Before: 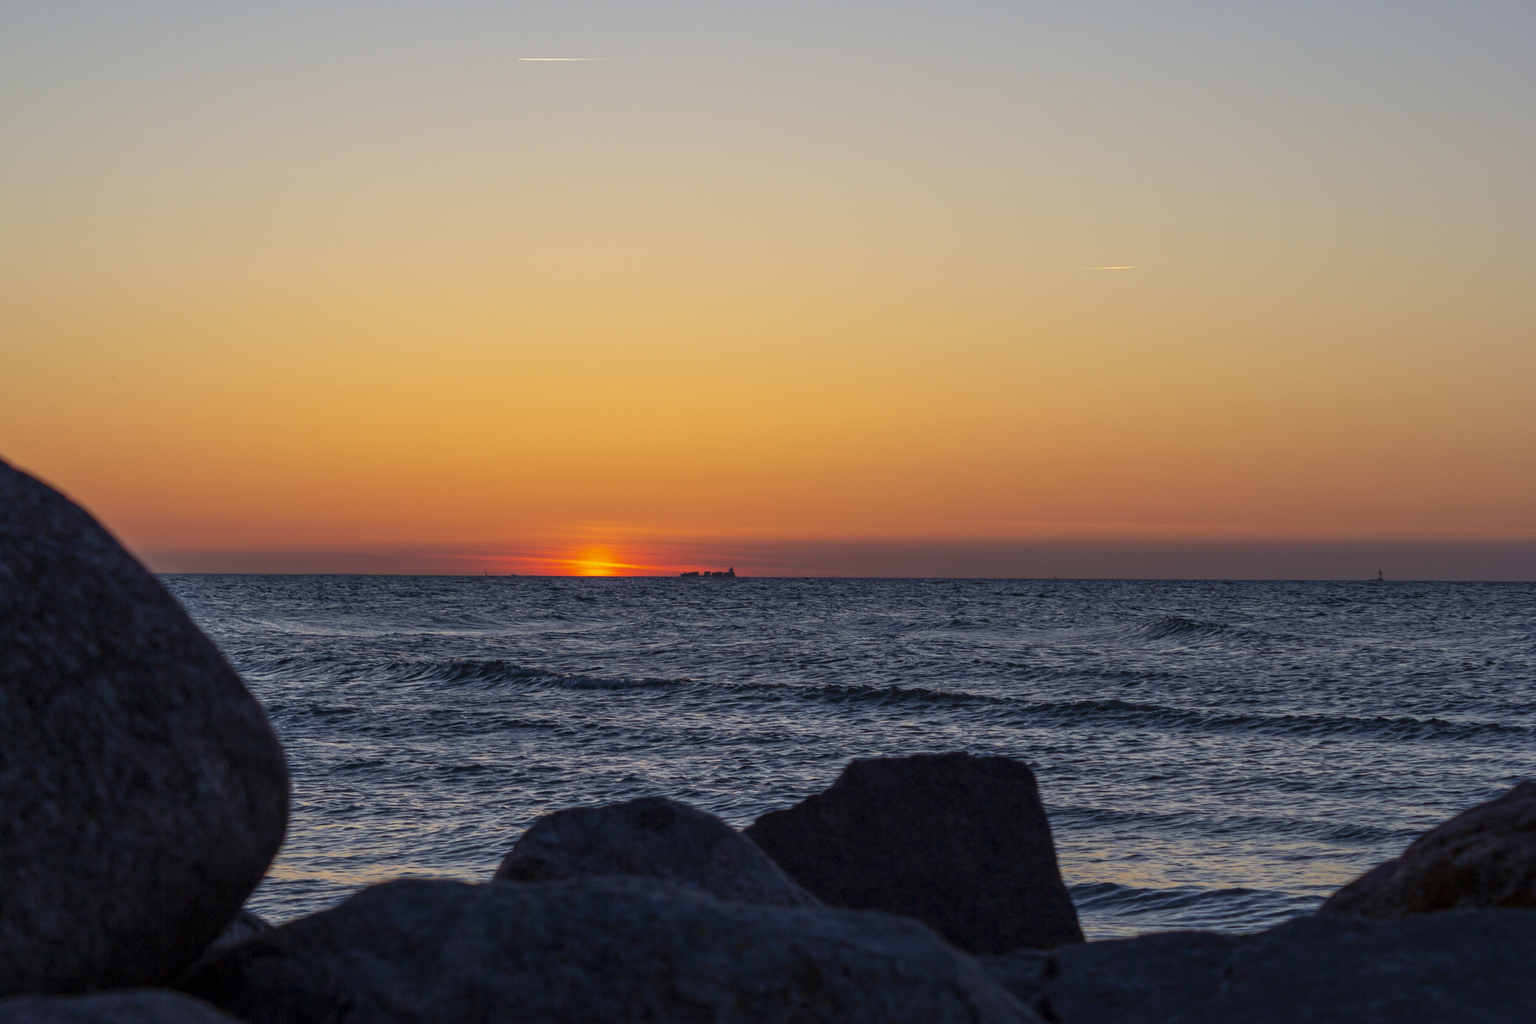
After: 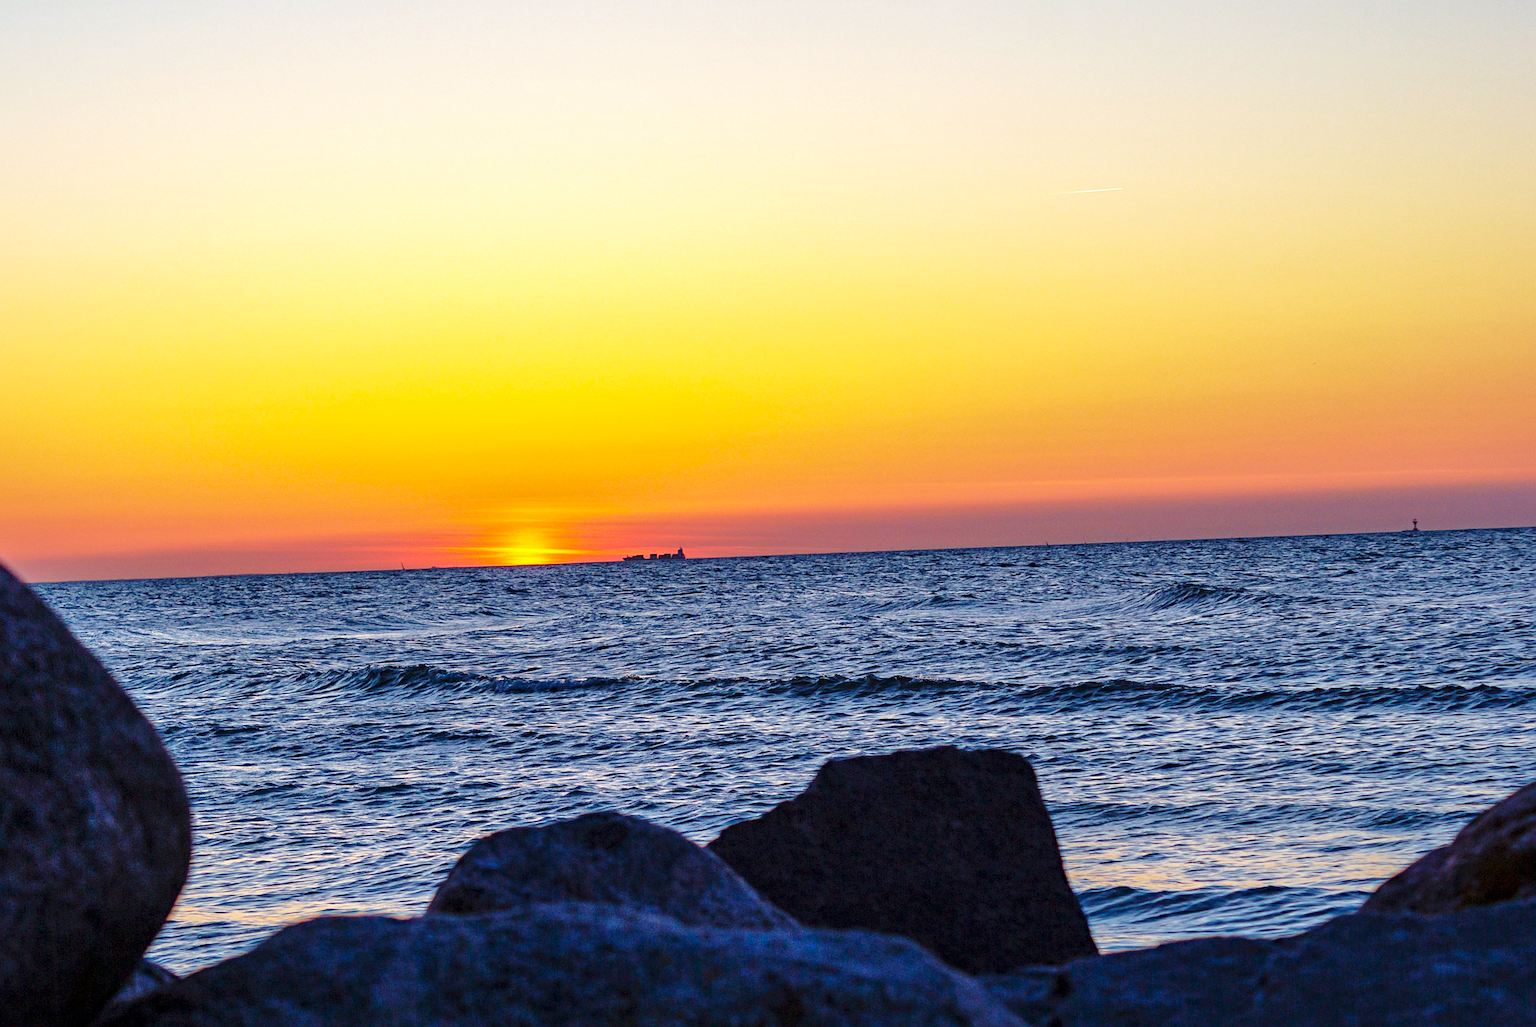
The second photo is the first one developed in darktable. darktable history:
crop and rotate: angle 2.48°, left 6.041%, top 5.694%
velvia: strength 15.08%
base curve: curves: ch0 [(0, 0) (0.028, 0.03) (0.121, 0.232) (0.46, 0.748) (0.859, 0.968) (1, 1)], preserve colors none
shadows and highlights: shadows 39.28, highlights -59.76
sharpen: on, module defaults
haze removal: on, module defaults
exposure: exposure 0.777 EV, compensate exposure bias true, compensate highlight preservation false
